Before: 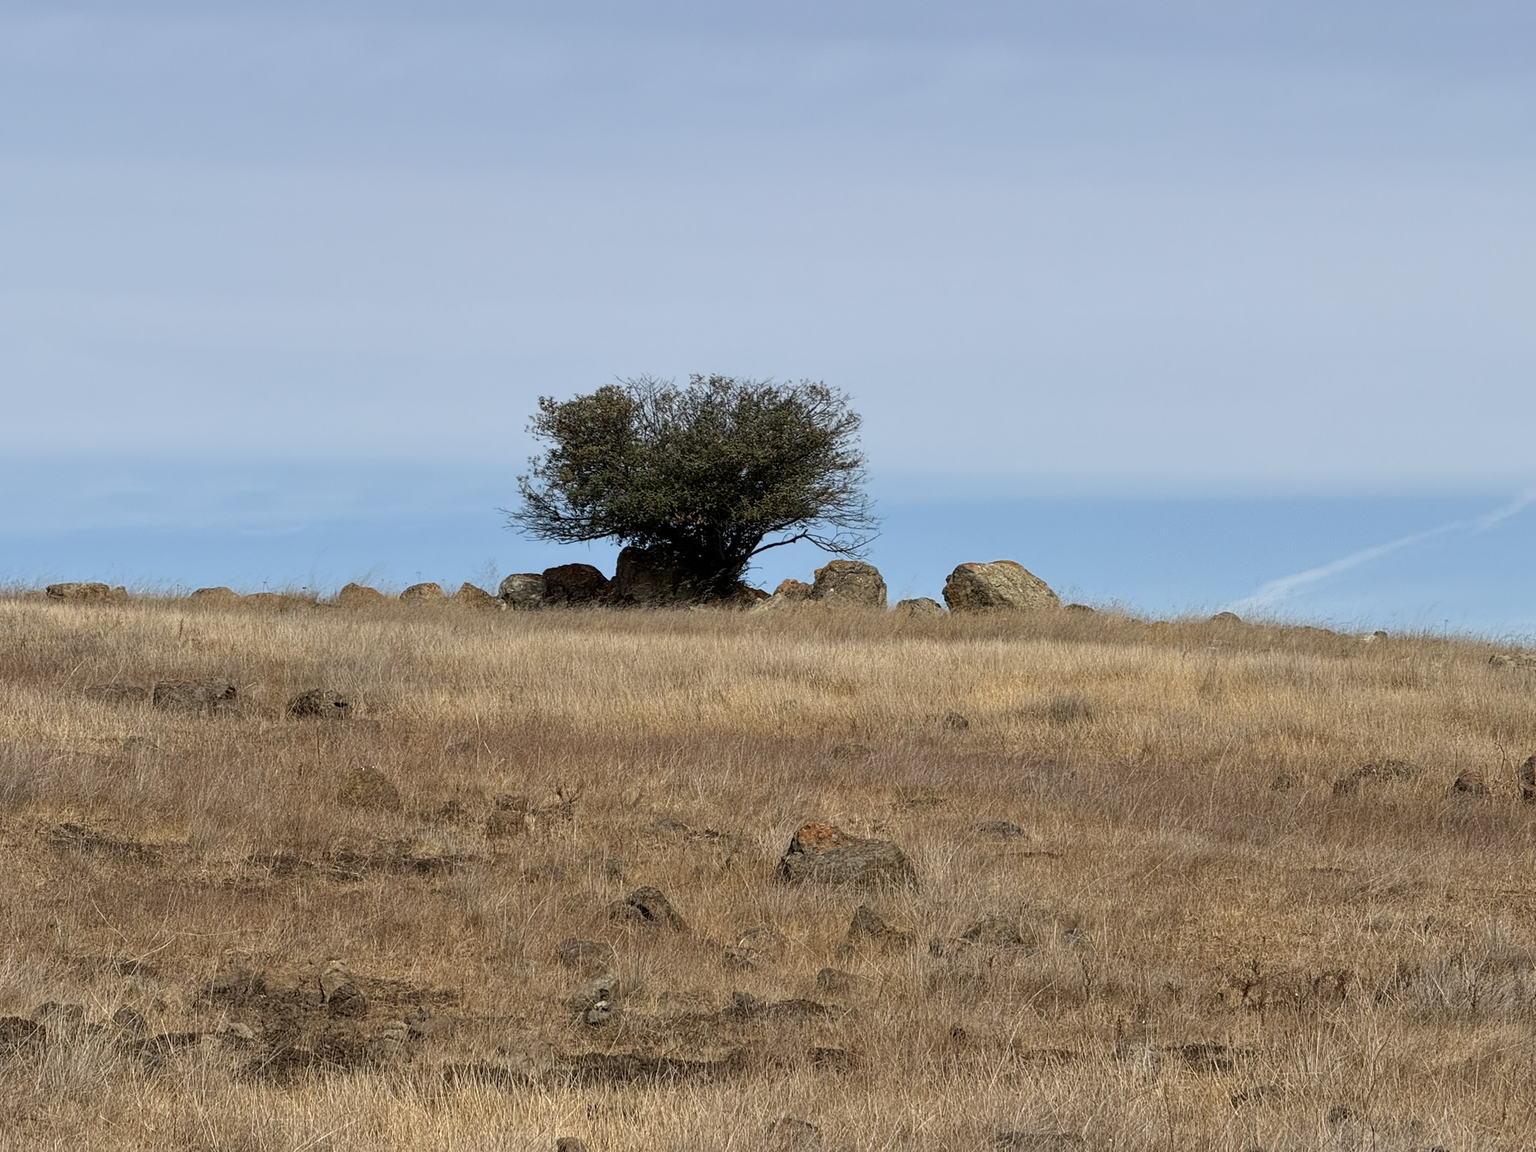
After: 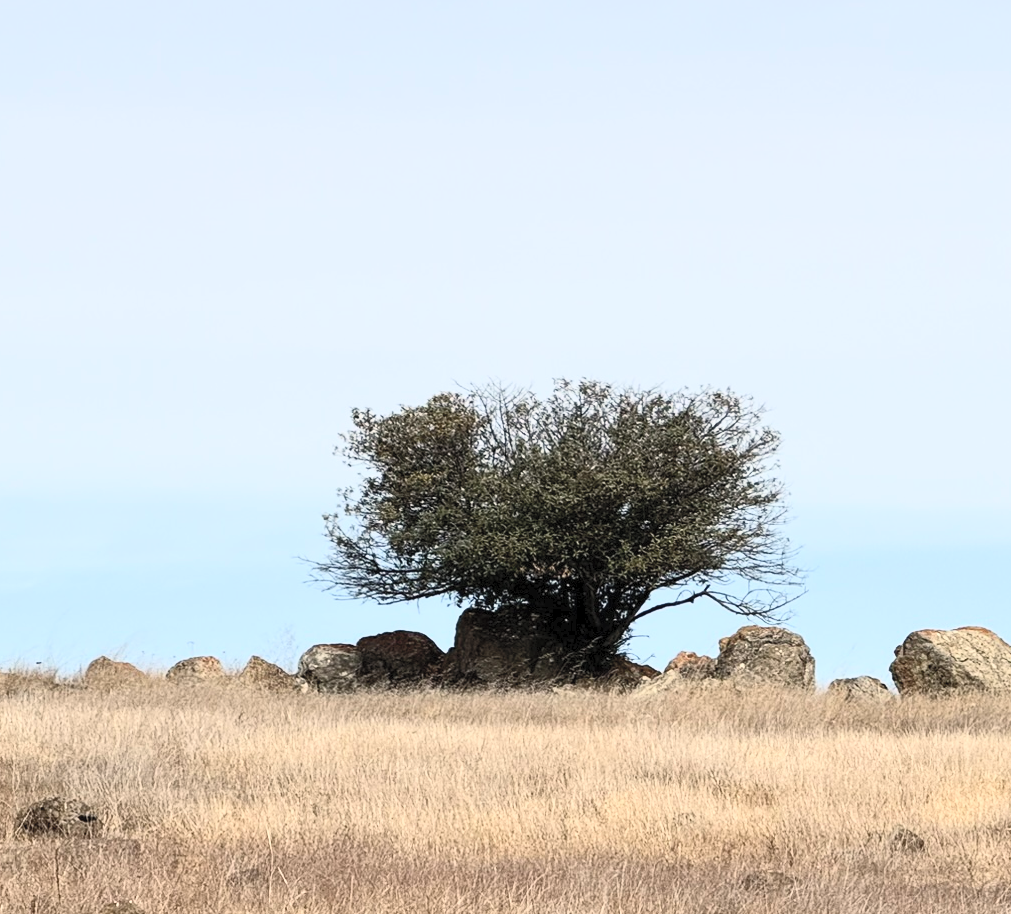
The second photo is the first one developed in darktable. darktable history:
contrast brightness saturation: contrast 0.425, brightness 0.552, saturation -0.2
crop: left 17.933%, top 7.923%, right 32.685%, bottom 32.519%
color balance rgb: highlights gain › chroma 2.004%, highlights gain › hue 66.37°, perceptual saturation grading › global saturation 0.386%, global vibrance 14.438%
